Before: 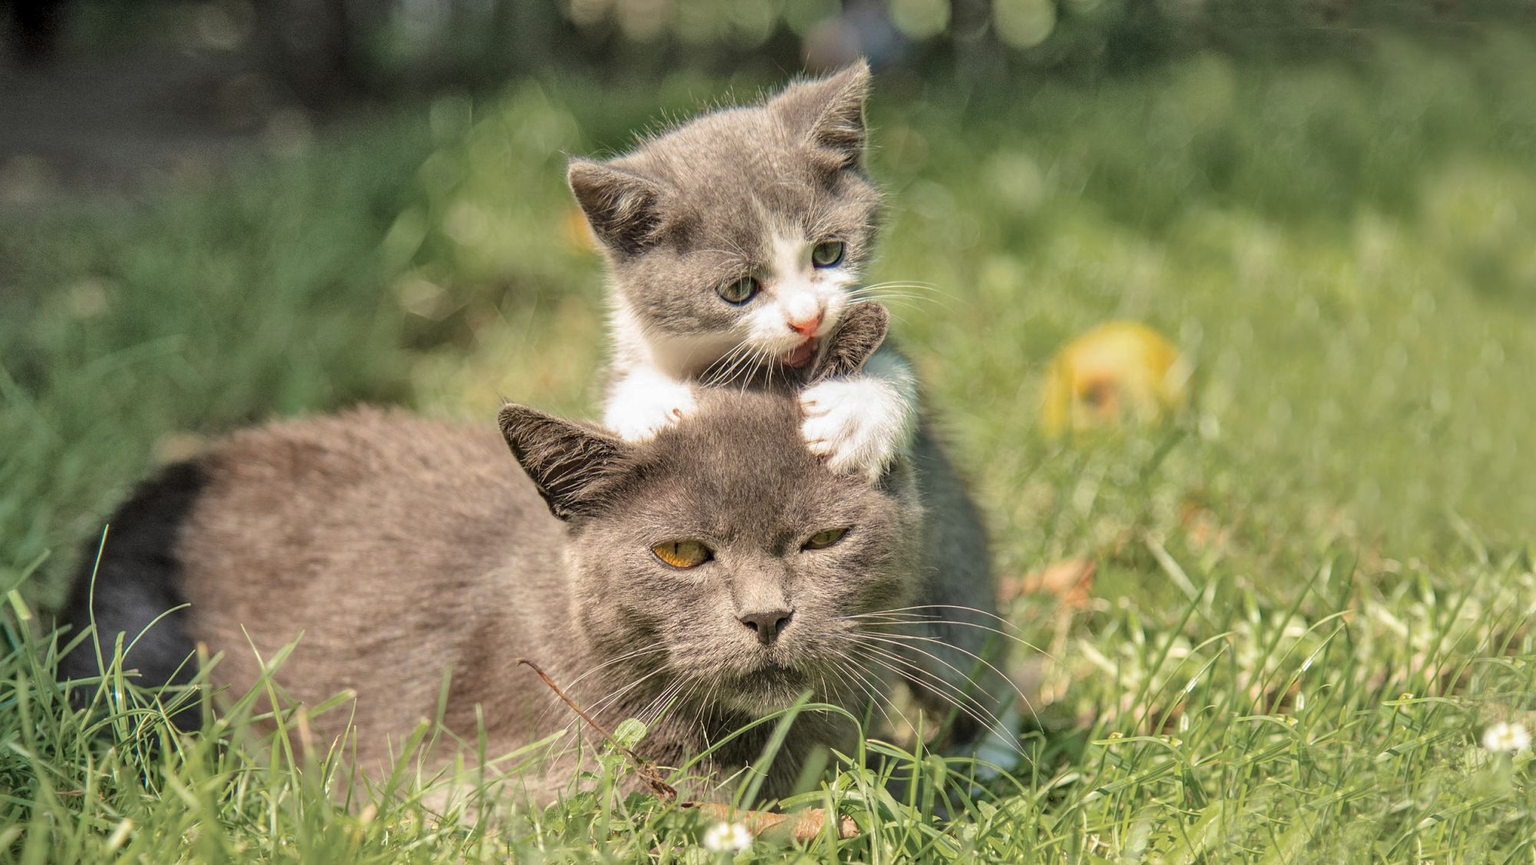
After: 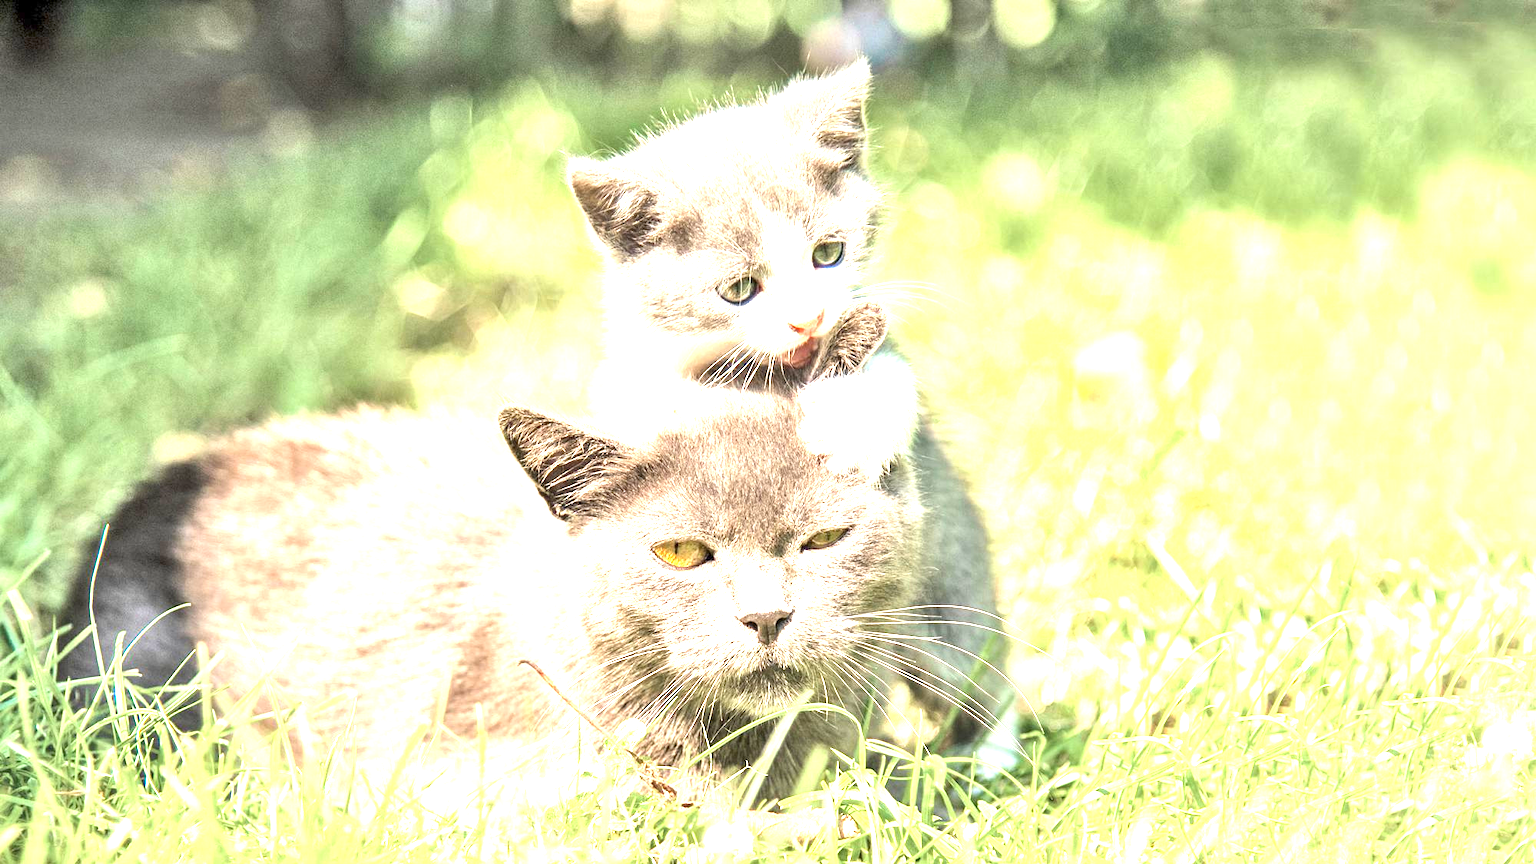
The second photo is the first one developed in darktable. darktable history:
exposure: exposure 2.275 EV, compensate highlight preservation false
